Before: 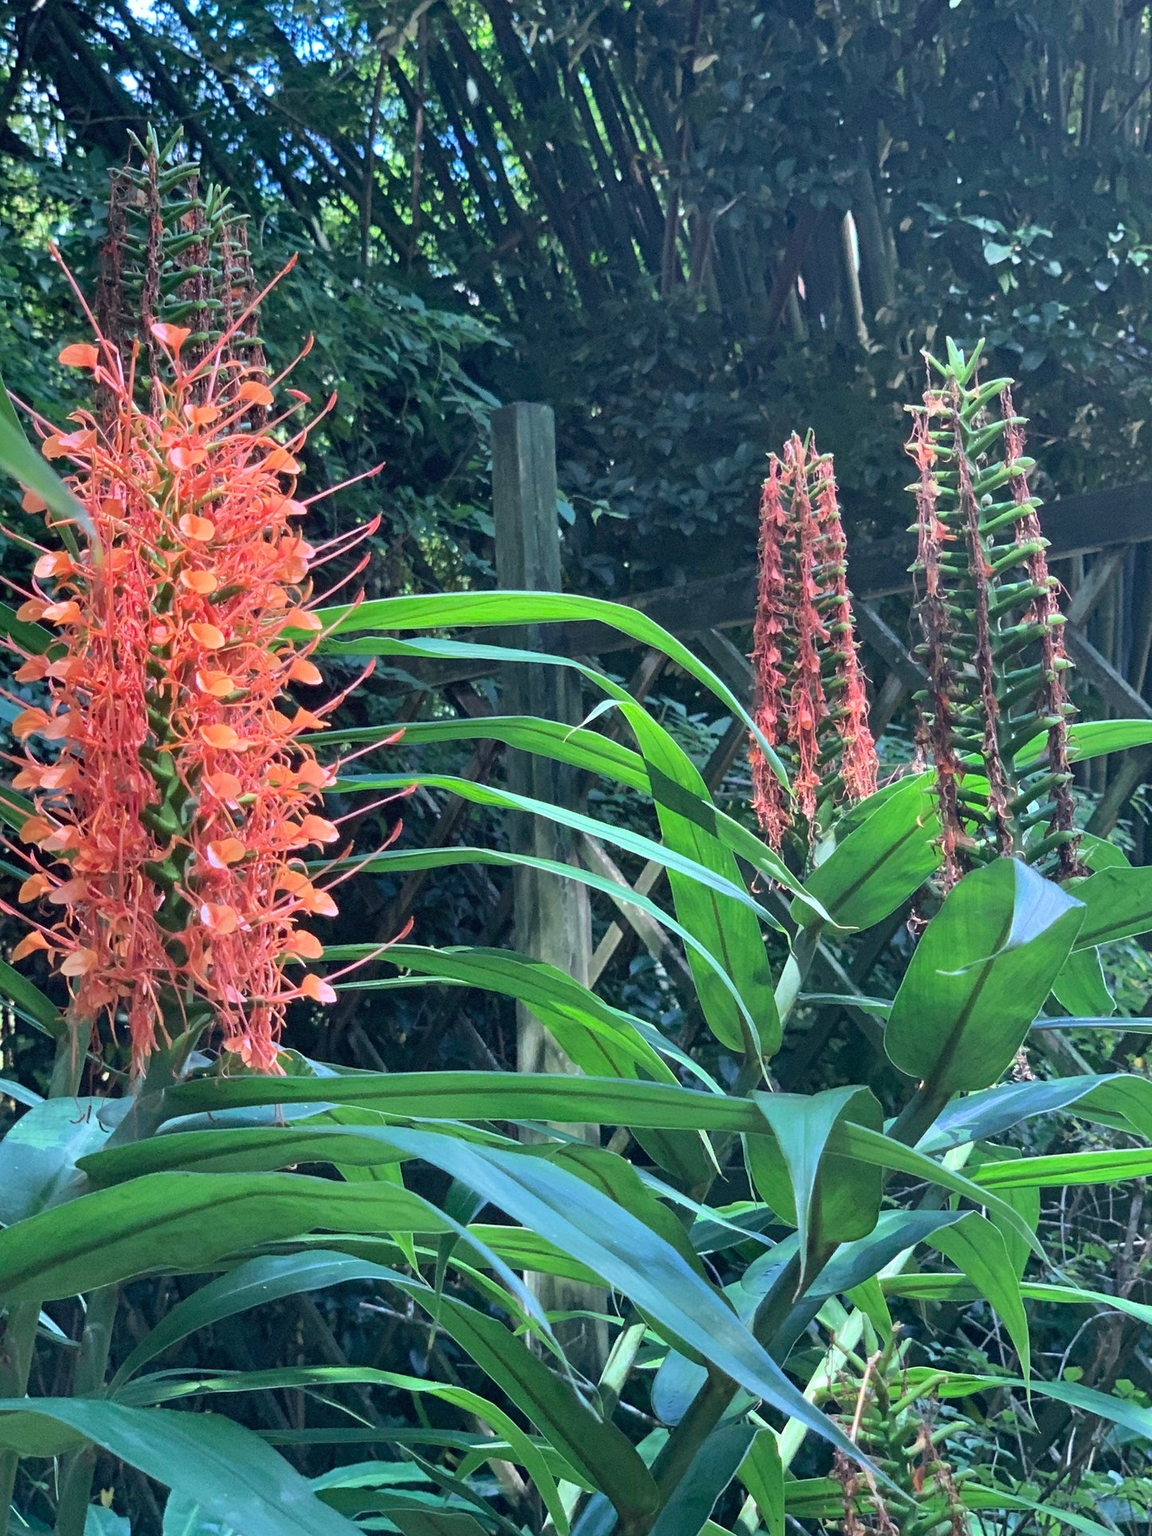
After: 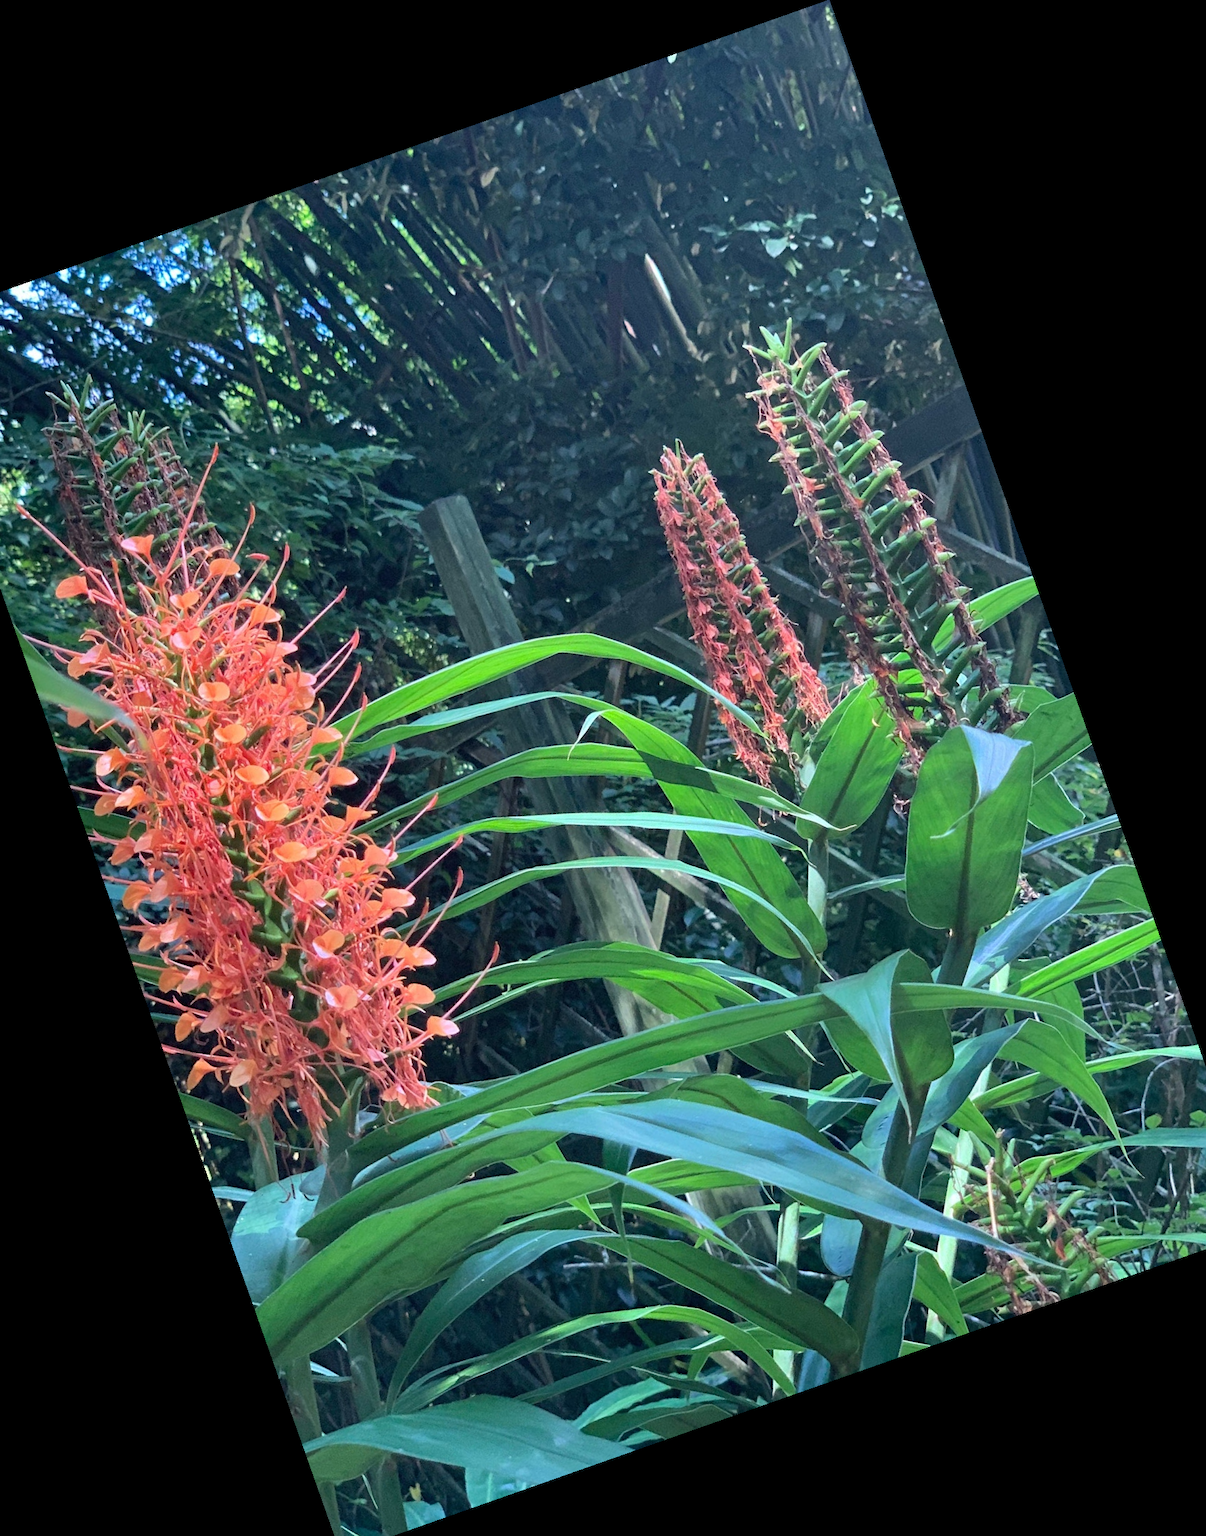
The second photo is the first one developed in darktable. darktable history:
white balance: red 1, blue 1
crop and rotate: angle 19.43°, left 6.812%, right 4.125%, bottom 1.087%
